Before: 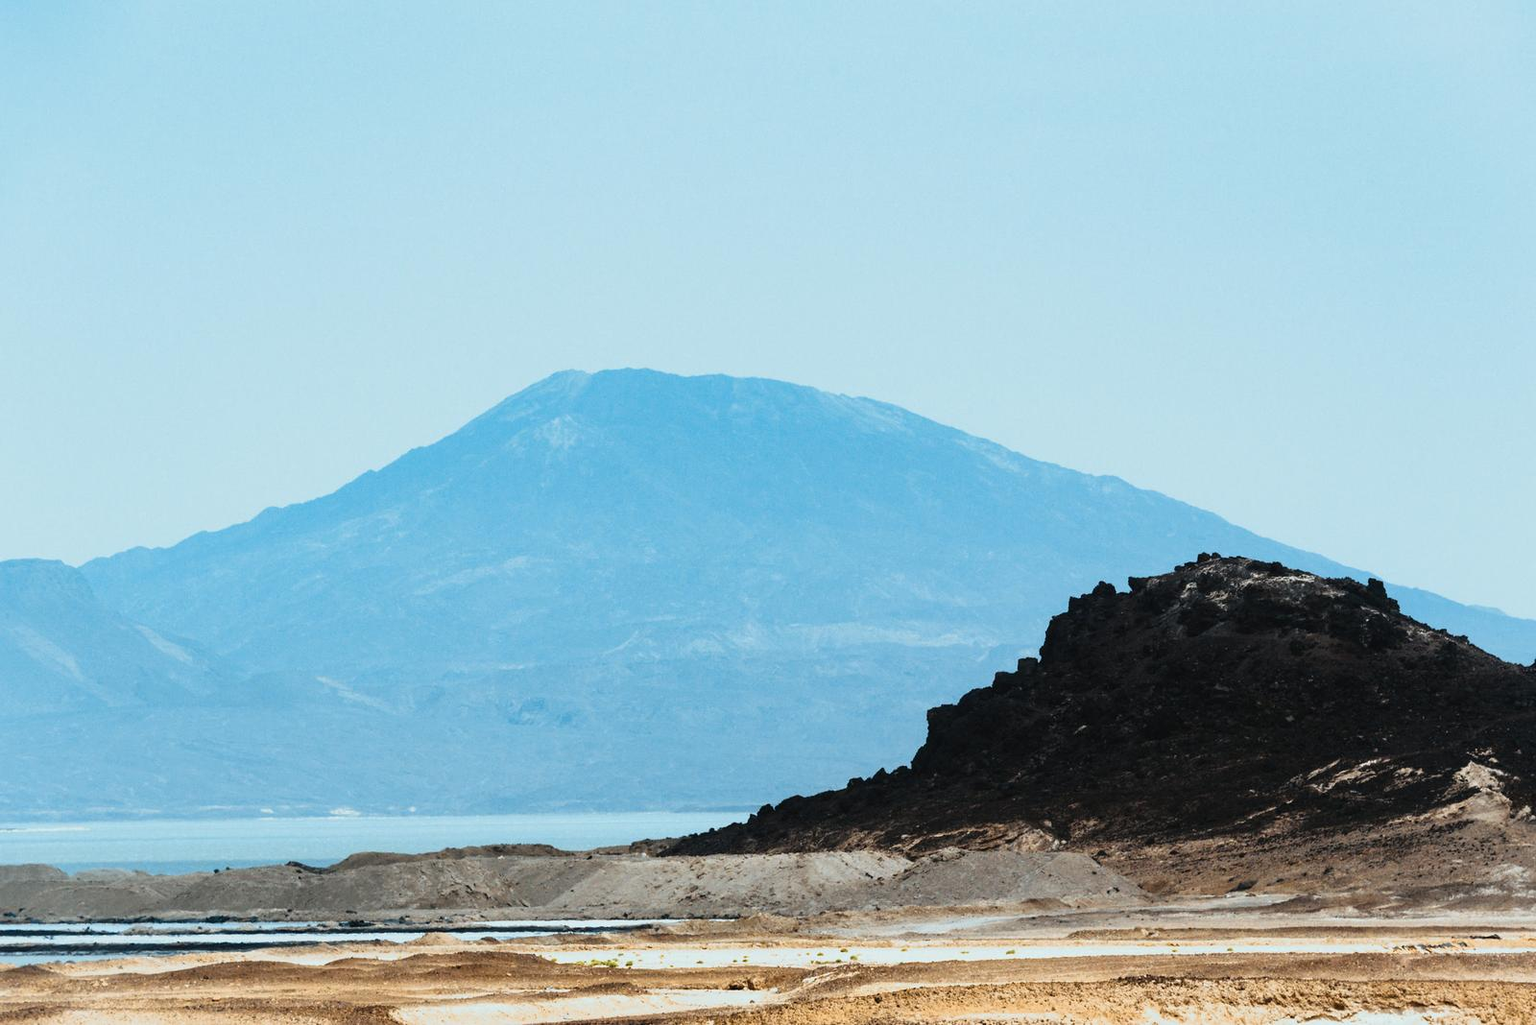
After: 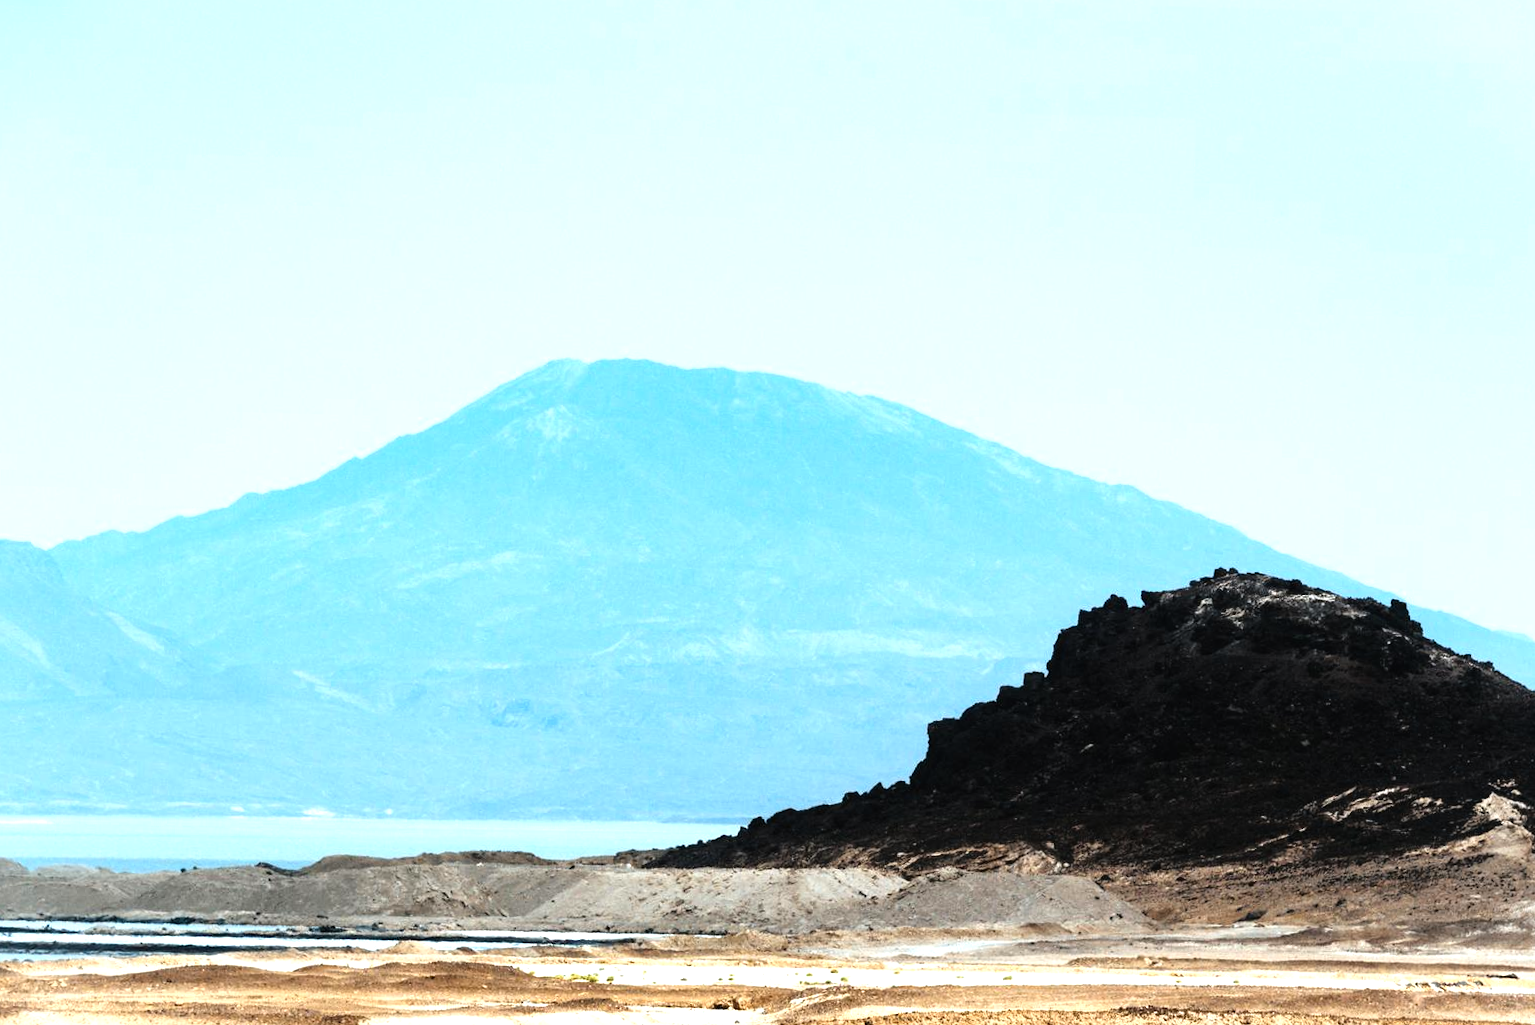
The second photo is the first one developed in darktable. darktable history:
crop and rotate: angle -1.62°
tone equalizer: -8 EV -0.755 EV, -7 EV -0.712 EV, -6 EV -0.588 EV, -5 EV -0.388 EV, -3 EV 0.375 EV, -2 EV 0.6 EV, -1 EV 0.679 EV, +0 EV 0.78 EV
